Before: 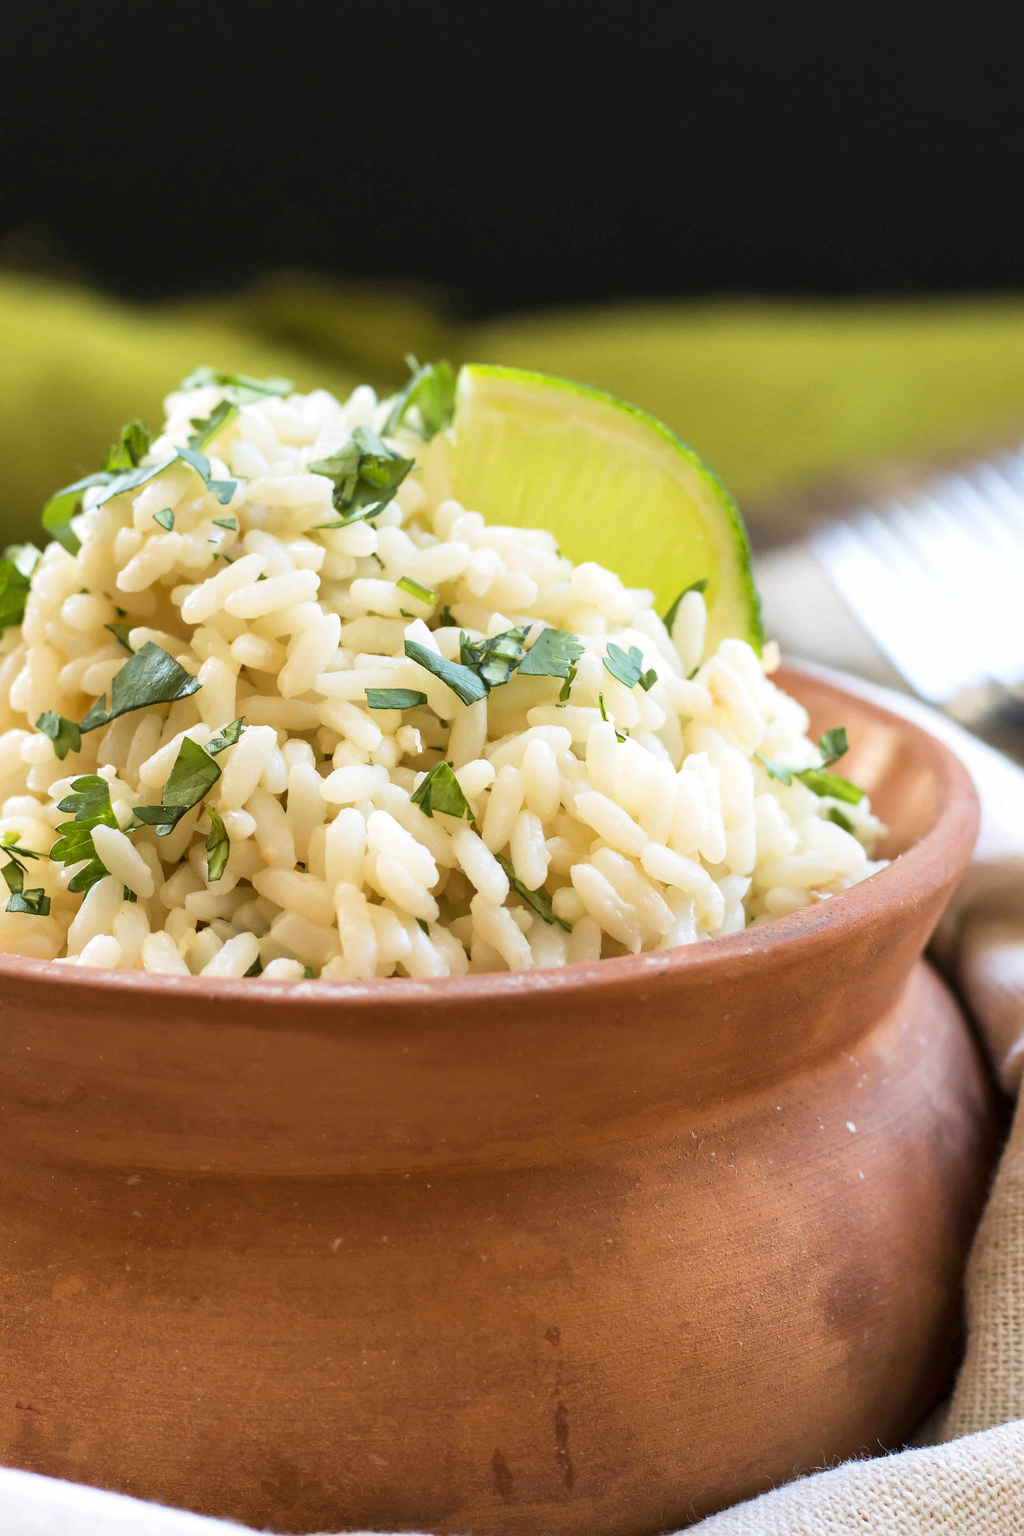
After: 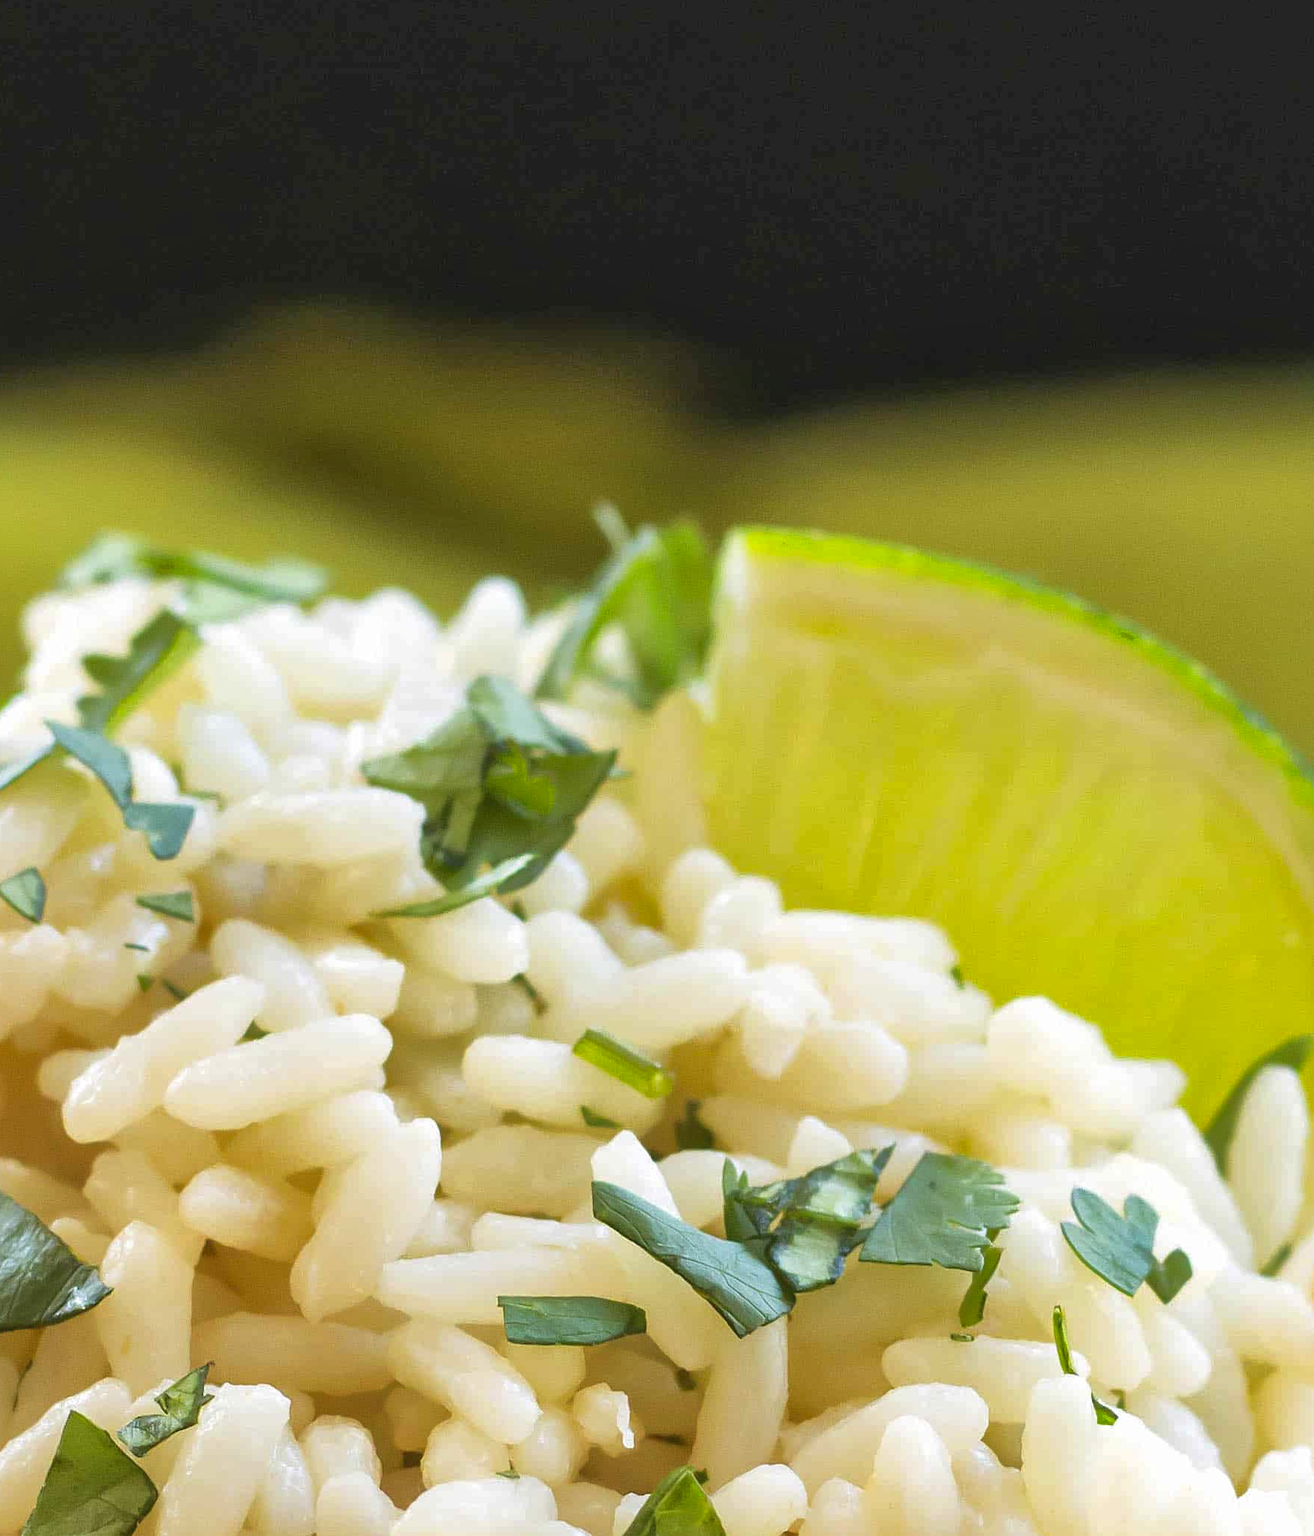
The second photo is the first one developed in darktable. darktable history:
crop: left 15.144%, top 9.254%, right 30.694%, bottom 48.573%
shadows and highlights: on, module defaults
